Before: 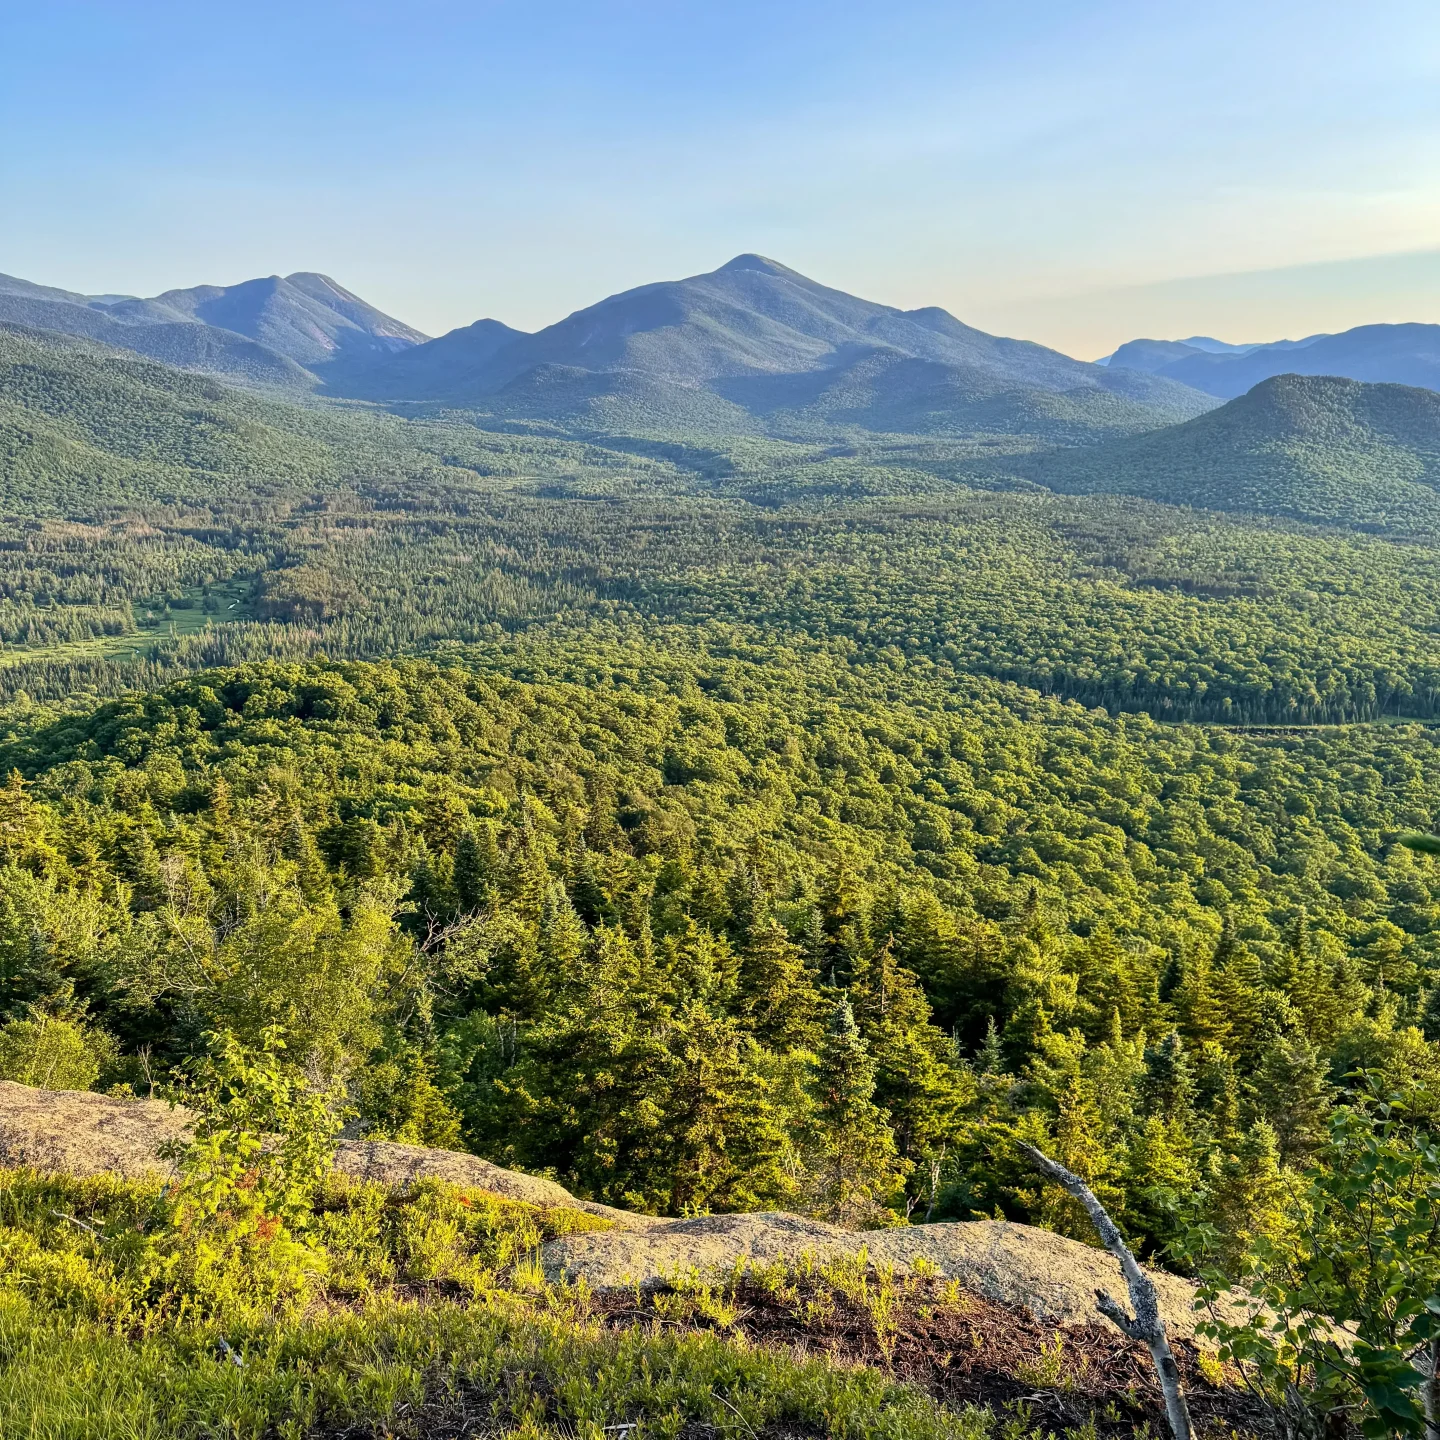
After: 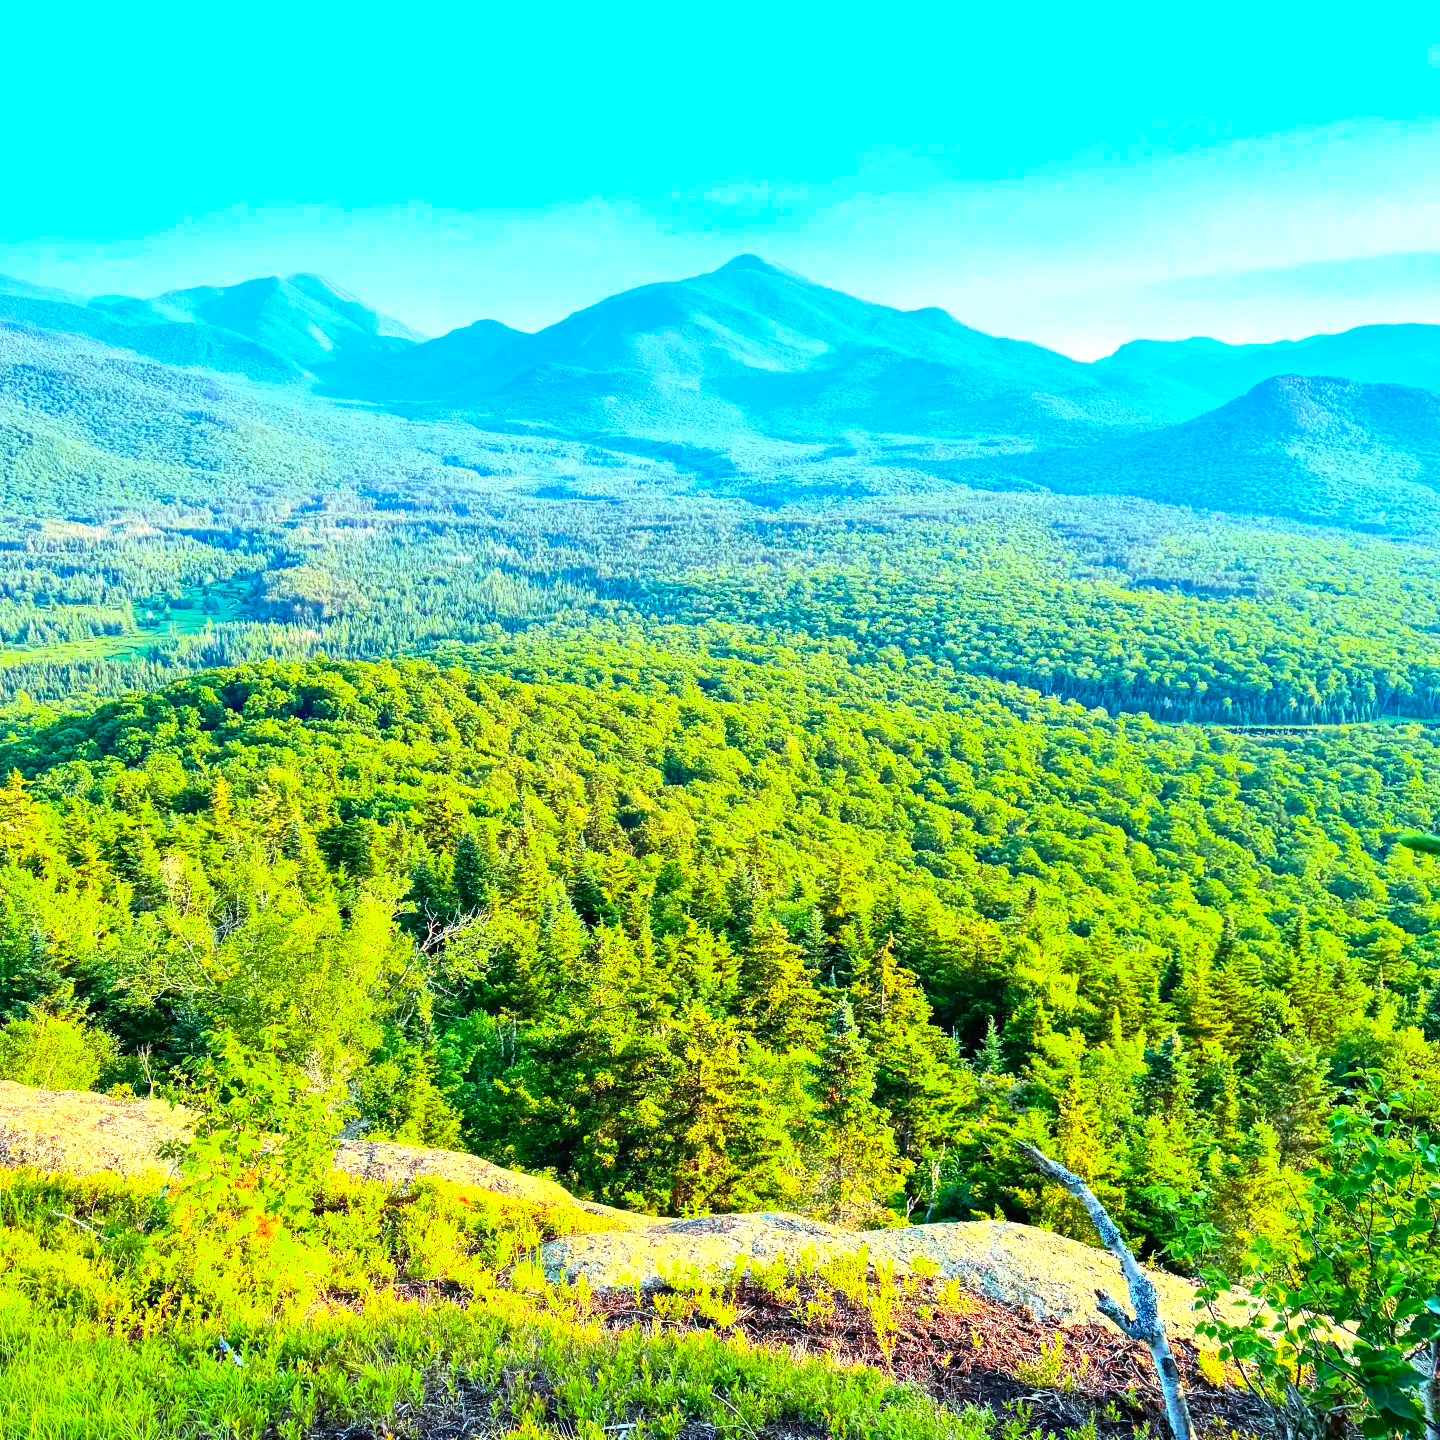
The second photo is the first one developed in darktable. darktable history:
contrast brightness saturation: contrast 0.199, brightness 0.193, saturation 0.814
exposure: exposure 1.062 EV, compensate highlight preservation false
color calibration: illuminant Planckian (black body), x 0.378, y 0.375, temperature 4065.78 K
color correction: highlights b* -0.024, saturation 1.12
